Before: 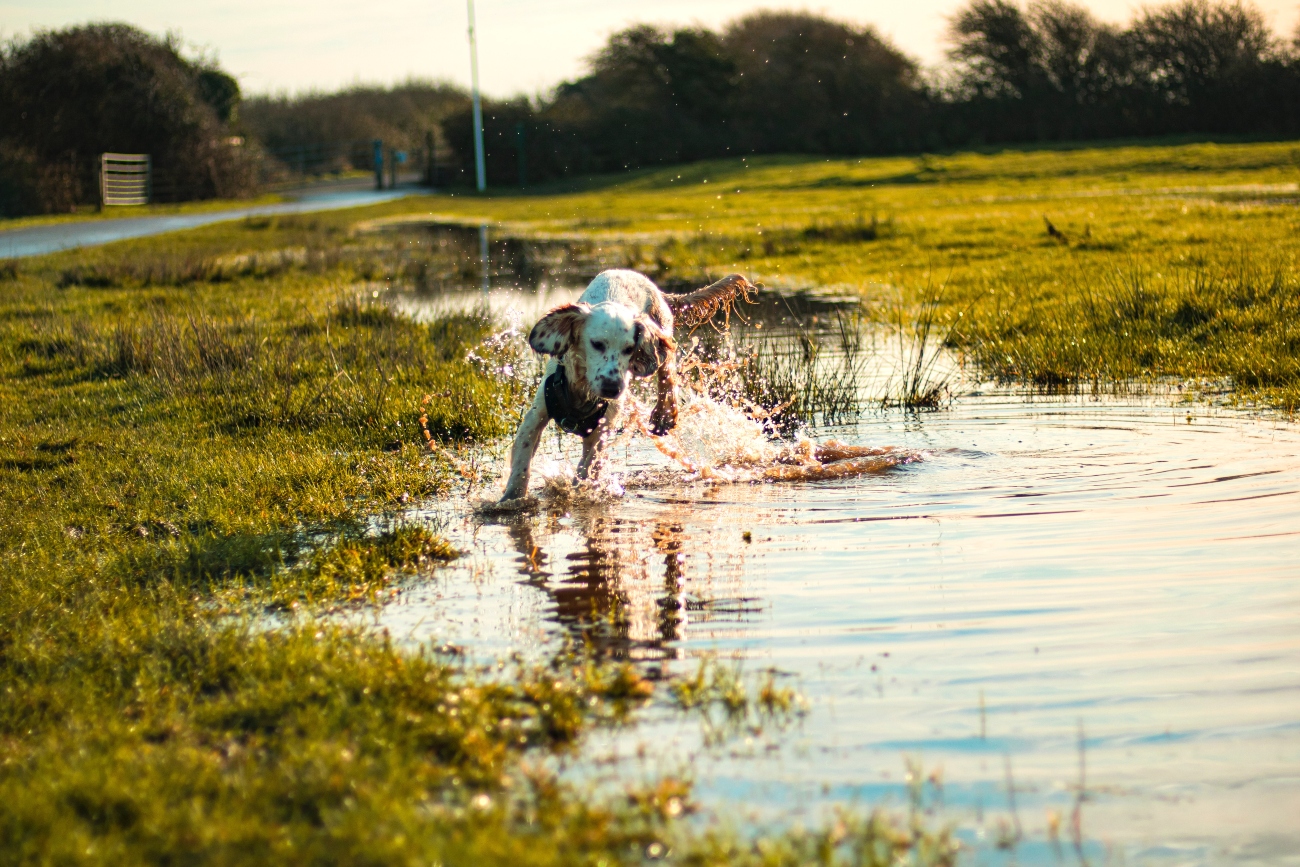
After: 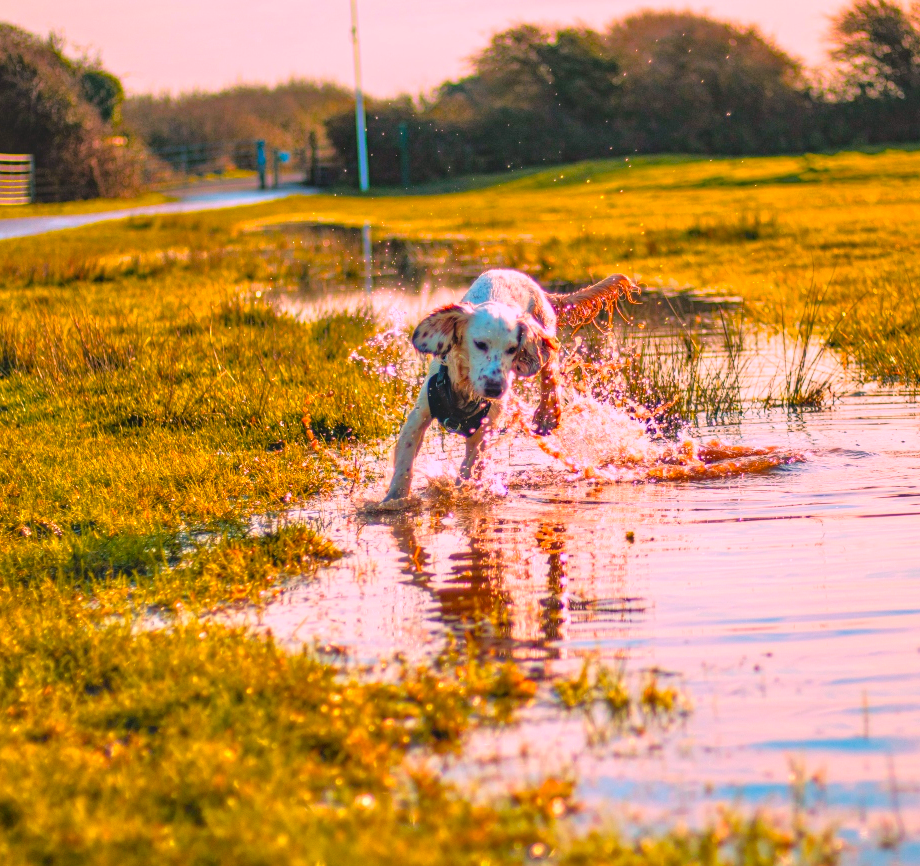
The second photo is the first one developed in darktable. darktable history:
tone equalizer: -7 EV 0.15 EV, -6 EV 0.6 EV, -5 EV 1.15 EV, -4 EV 1.33 EV, -3 EV 1.15 EV, -2 EV 0.6 EV, -1 EV 0.15 EV, mask exposure compensation -0.5 EV
local contrast: on, module defaults
base curve: preserve colors none
color balance rgb: perceptual saturation grading › global saturation 20%, global vibrance 20%
contrast brightness saturation: contrast -0.19, saturation 0.19
white balance: red 1.188, blue 1.11
crop and rotate: left 9.061%, right 20.142%
